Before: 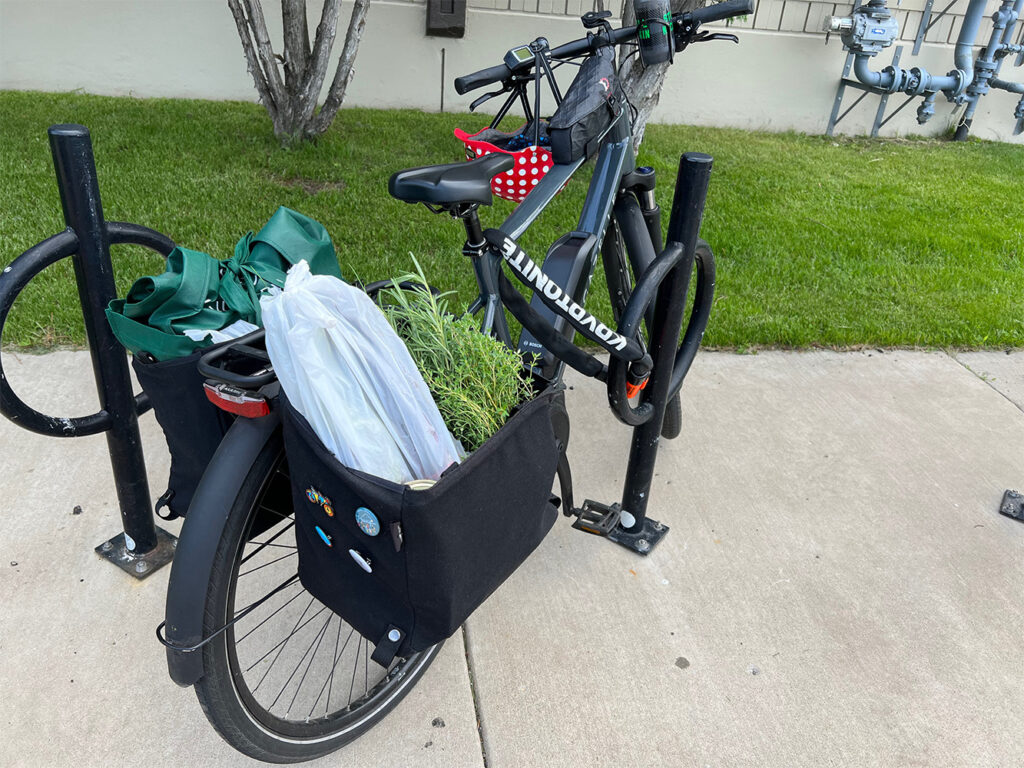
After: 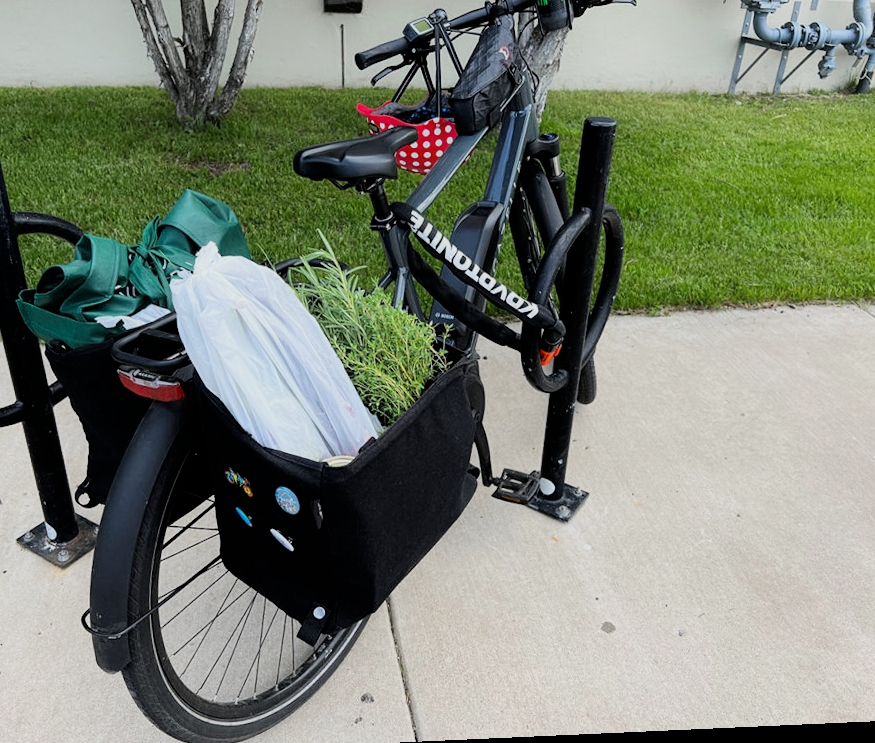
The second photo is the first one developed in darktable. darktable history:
crop: left 9.807%, top 6.259%, right 7.334%, bottom 2.177%
filmic rgb: black relative exposure -5 EV, white relative exposure 3.5 EV, hardness 3.19, contrast 1.3, highlights saturation mix -50%
contrast equalizer: y [[0.5, 0.496, 0.435, 0.435, 0.496, 0.5], [0.5 ×6], [0.5 ×6], [0 ×6], [0 ×6]]
rotate and perspective: rotation -2.56°, automatic cropping off
